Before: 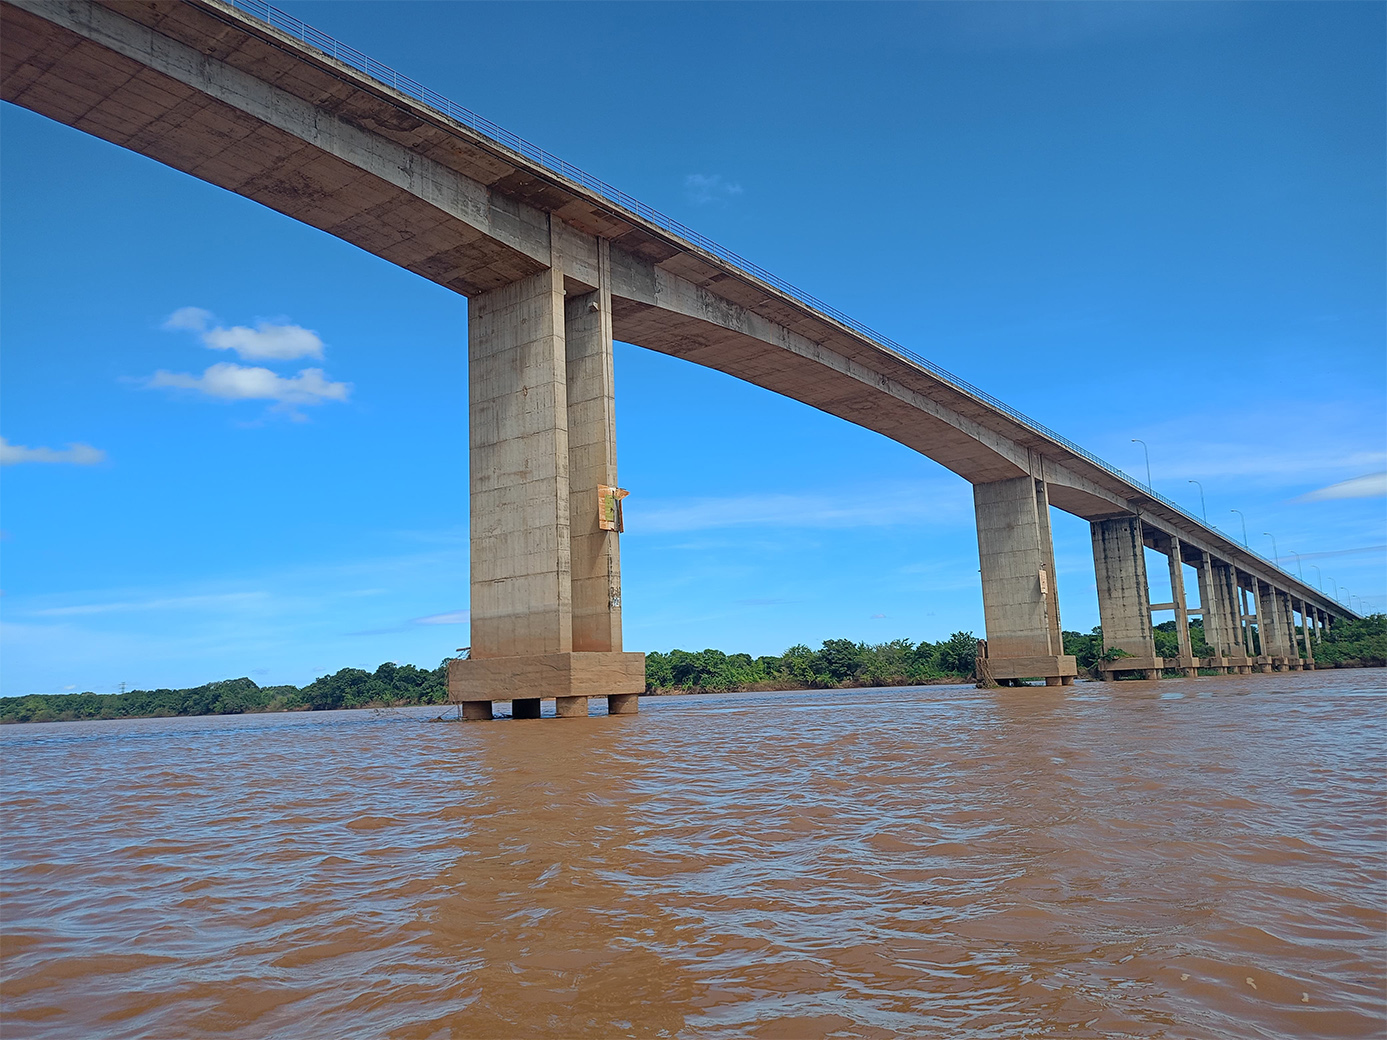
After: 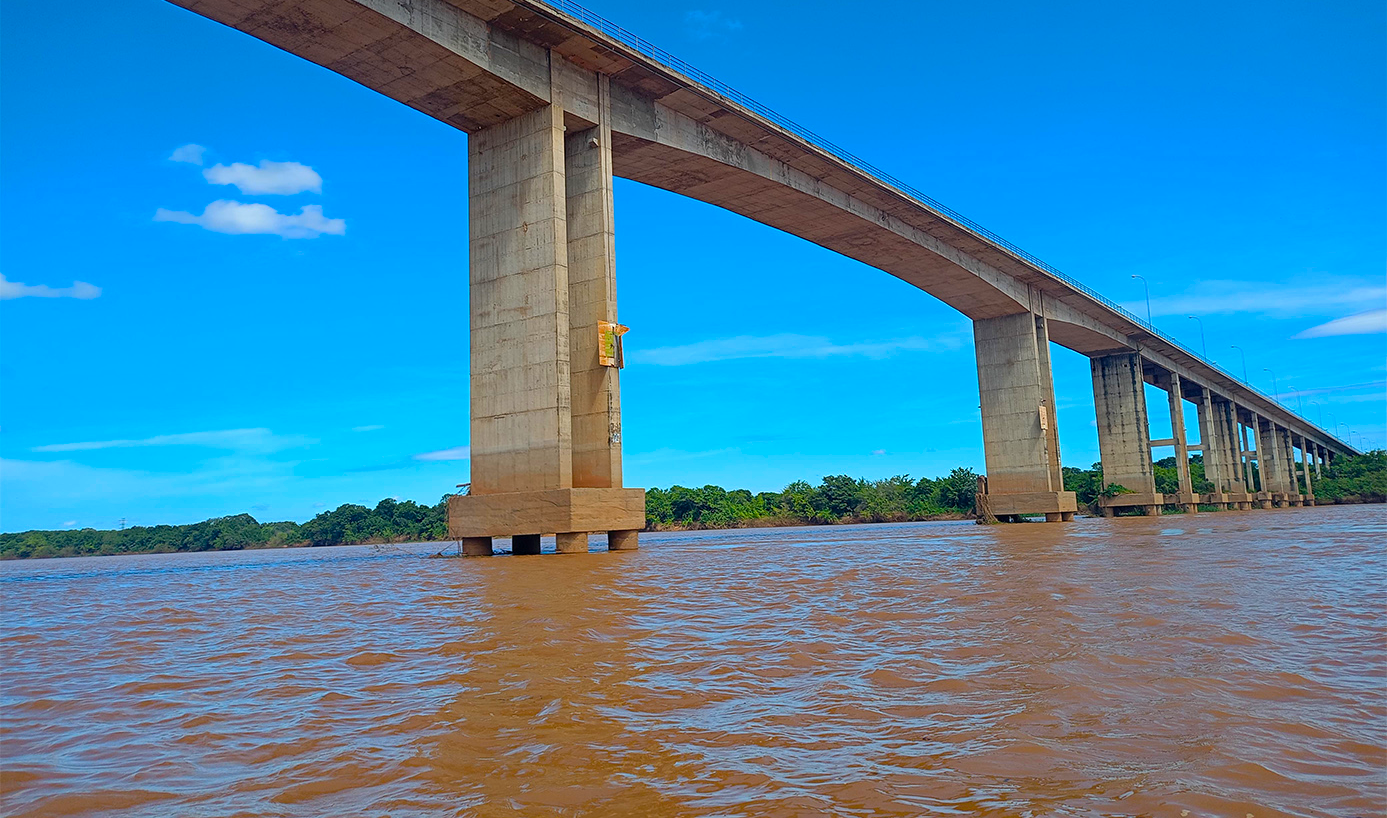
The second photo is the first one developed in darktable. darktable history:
color balance rgb: linear chroma grading › global chroma 15%, perceptual saturation grading › global saturation 30%
crop and rotate: top 15.774%, bottom 5.506%
